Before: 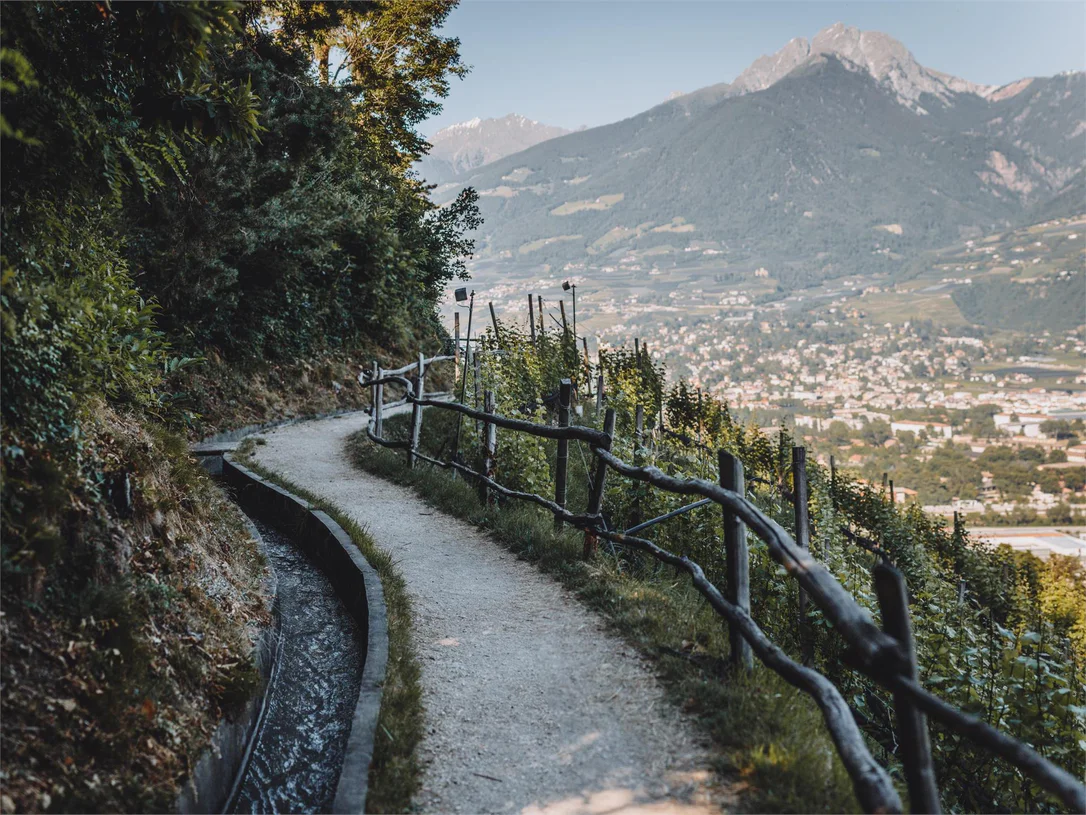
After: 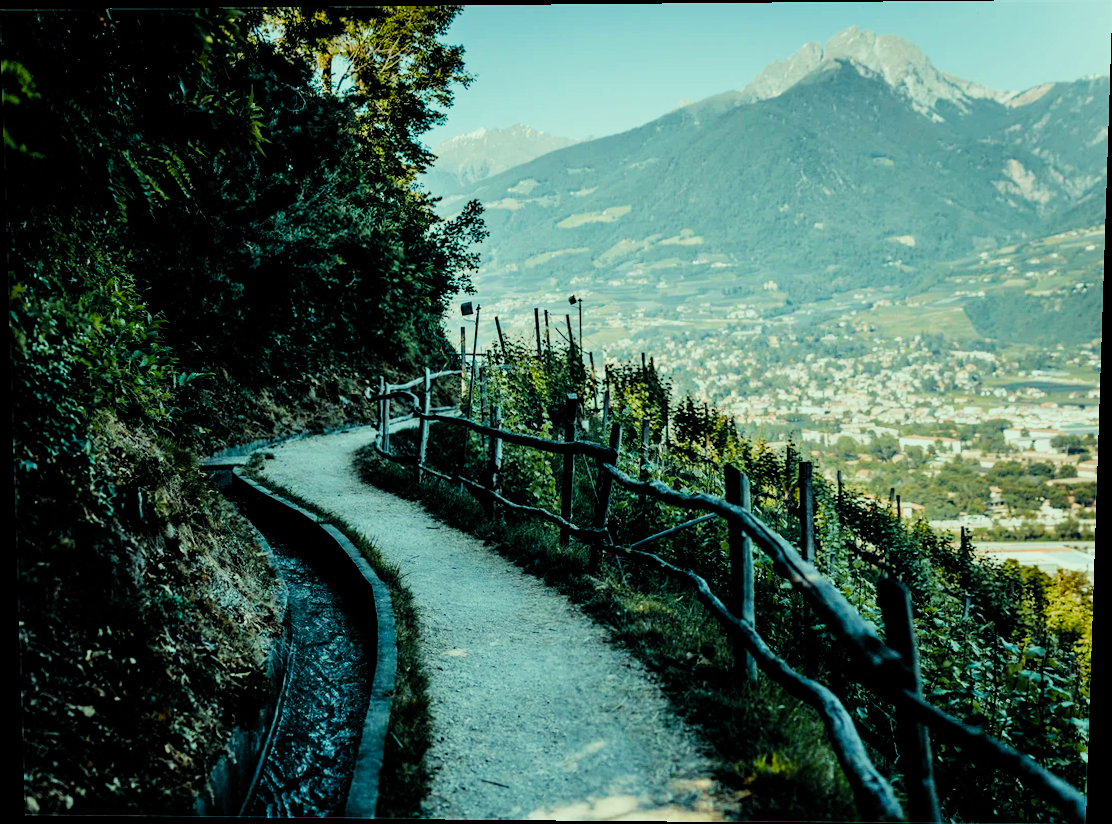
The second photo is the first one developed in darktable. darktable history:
color balance rgb: shadows lift › luminance -7.7%, shadows lift › chroma 2.13%, shadows lift › hue 165.27°, power › luminance -7.77%, power › chroma 1.1%, power › hue 215.88°, highlights gain › luminance 15.15%, highlights gain › chroma 7%, highlights gain › hue 125.57°, global offset › luminance -0.33%, global offset › chroma 0.11%, global offset › hue 165.27°, perceptual saturation grading › global saturation 24.42%, perceptual saturation grading › highlights -24.42%, perceptual saturation grading › mid-tones 24.42%, perceptual saturation grading › shadows 40%, perceptual brilliance grading › global brilliance -5%, perceptual brilliance grading › highlights 24.42%, perceptual brilliance grading › mid-tones 7%, perceptual brilliance grading › shadows -5%
rotate and perspective: lens shift (vertical) 0.048, lens shift (horizontal) -0.024, automatic cropping off
filmic rgb: black relative exposure -4.58 EV, white relative exposure 4.8 EV, threshold 3 EV, hardness 2.36, latitude 36.07%, contrast 1.048, highlights saturation mix 1.32%, shadows ↔ highlights balance 1.25%, color science v4 (2020), enable highlight reconstruction true
